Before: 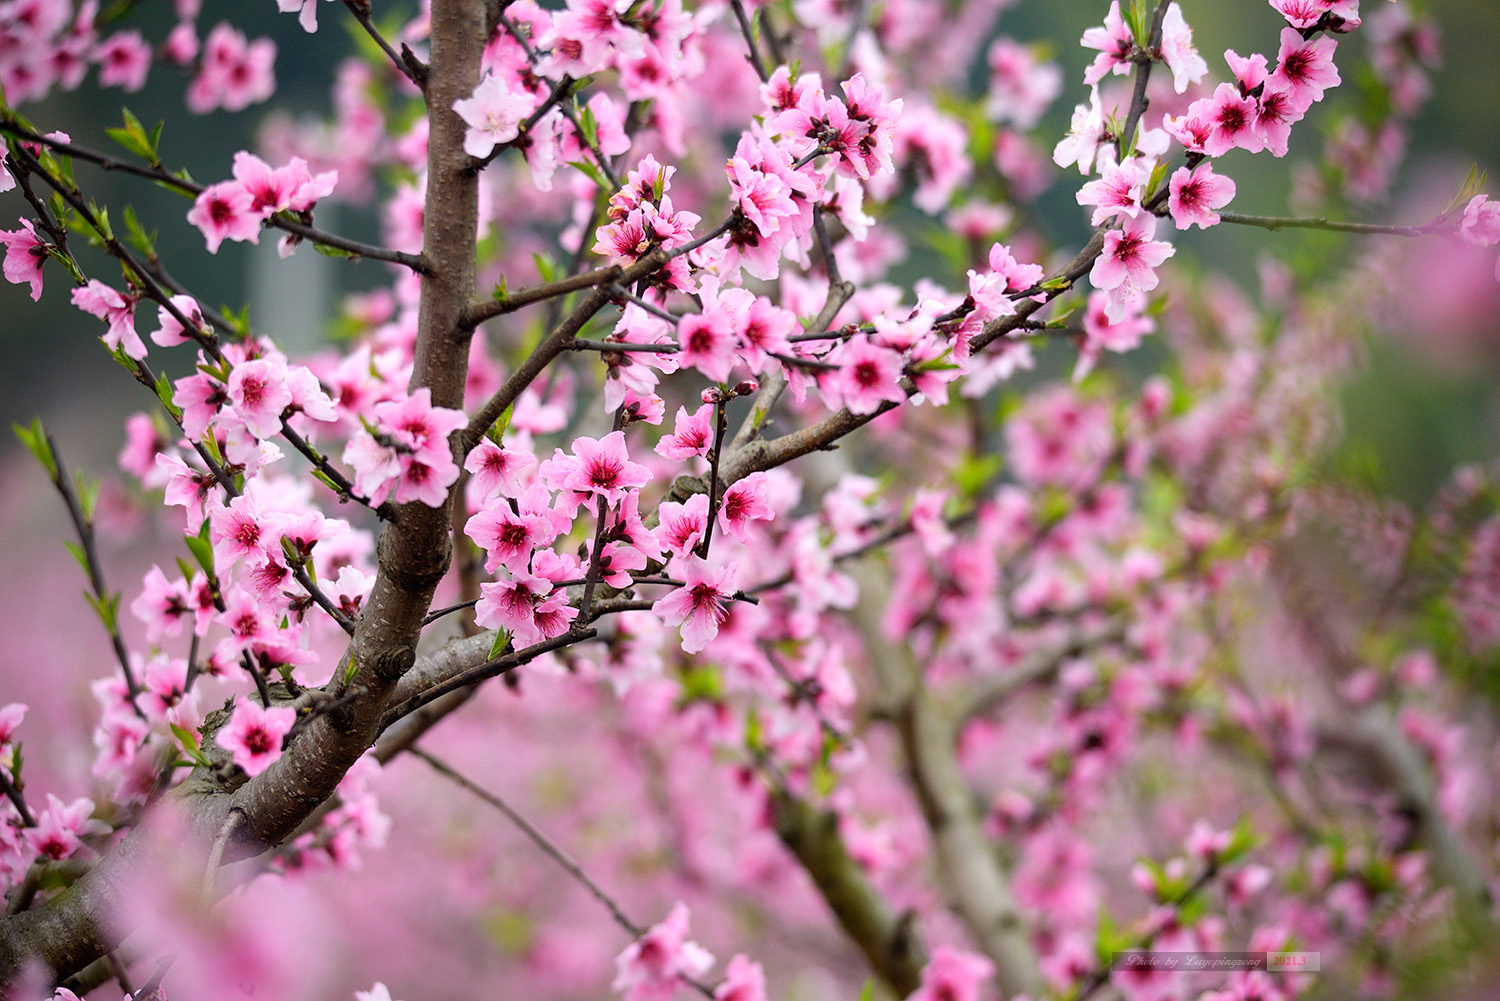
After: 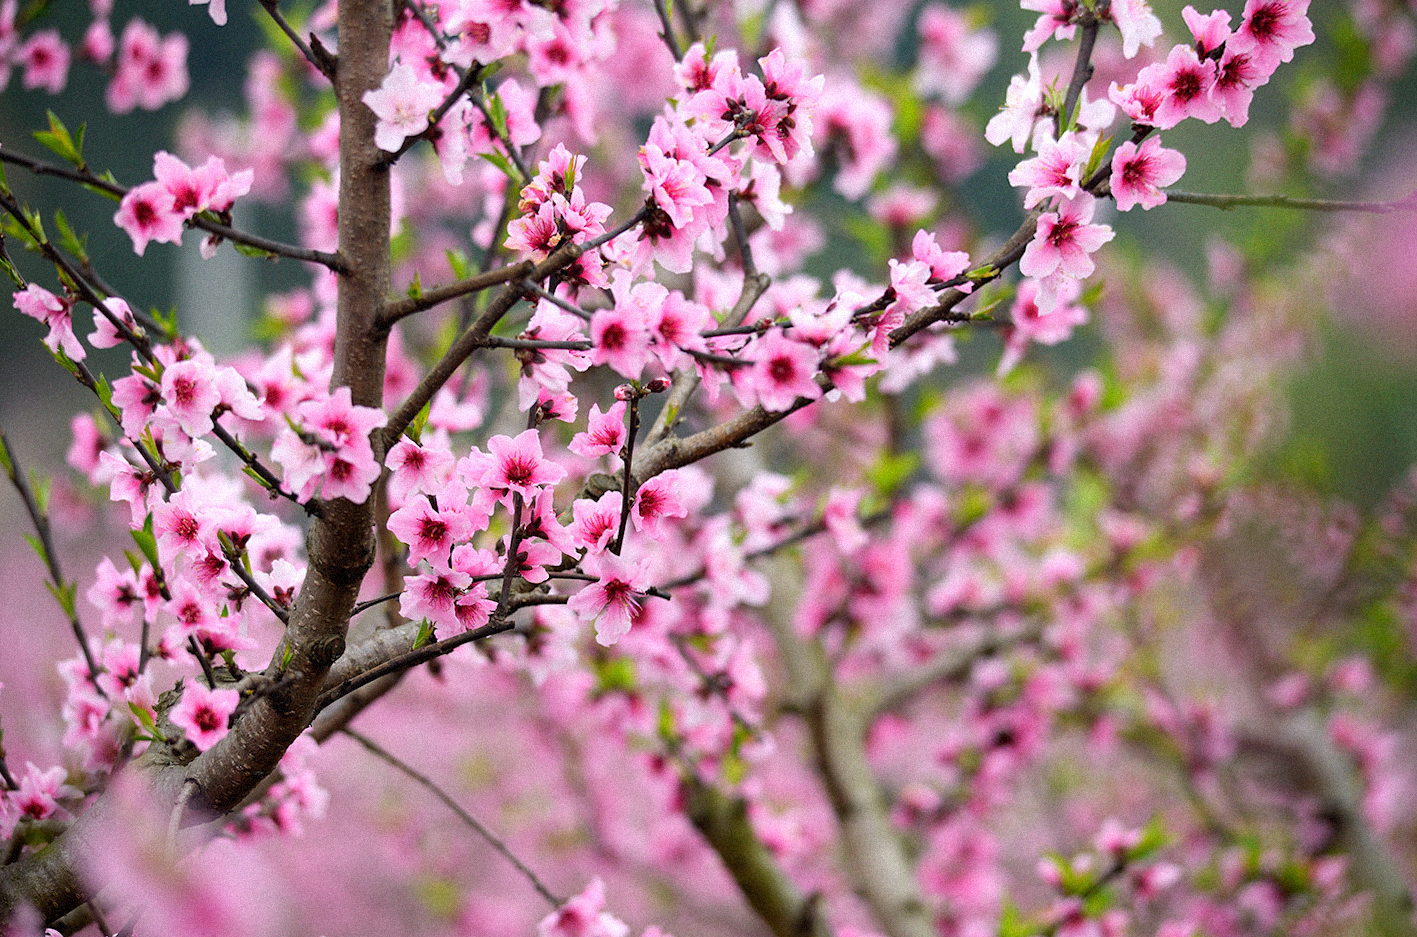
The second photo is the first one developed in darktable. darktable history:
exposure: compensate highlight preservation false
rotate and perspective: rotation 0.062°, lens shift (vertical) 0.115, lens shift (horizontal) -0.133, crop left 0.047, crop right 0.94, crop top 0.061, crop bottom 0.94
grain: mid-tones bias 0%
